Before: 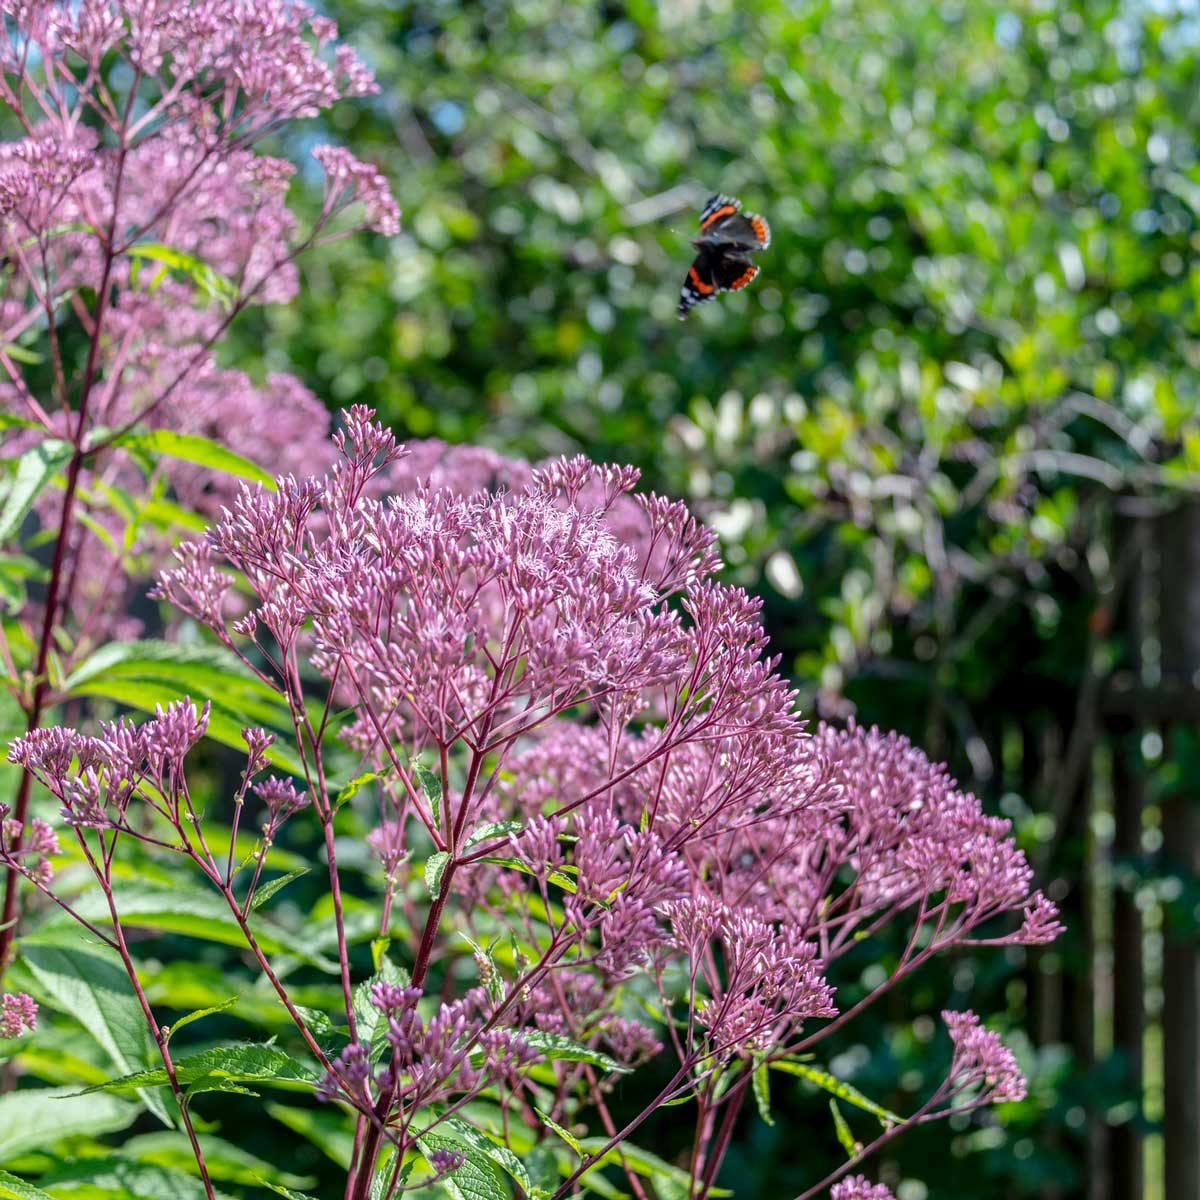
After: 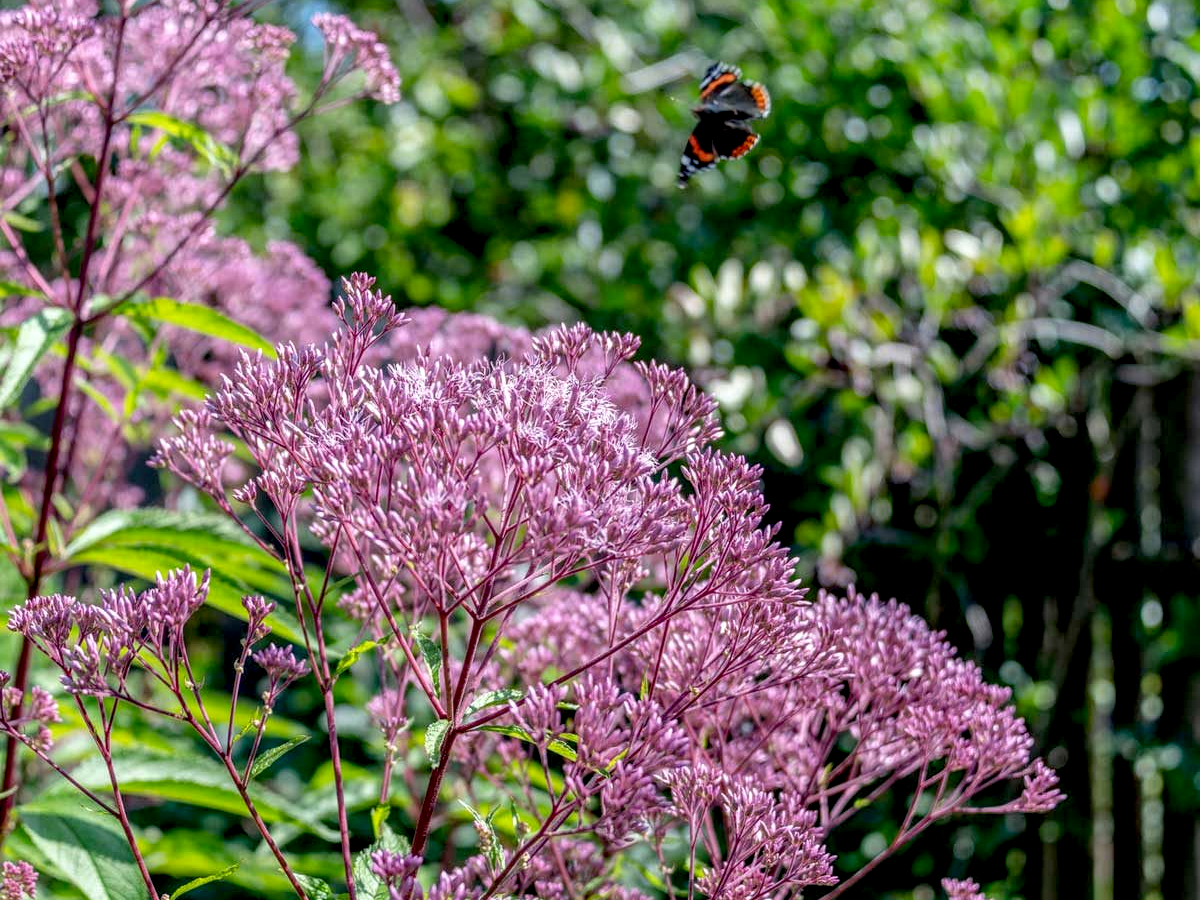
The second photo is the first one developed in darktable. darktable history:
crop: top 11.017%, bottom 13.904%
exposure: black level correction 0.01, exposure 0.009 EV, compensate highlight preservation false
local contrast: on, module defaults
